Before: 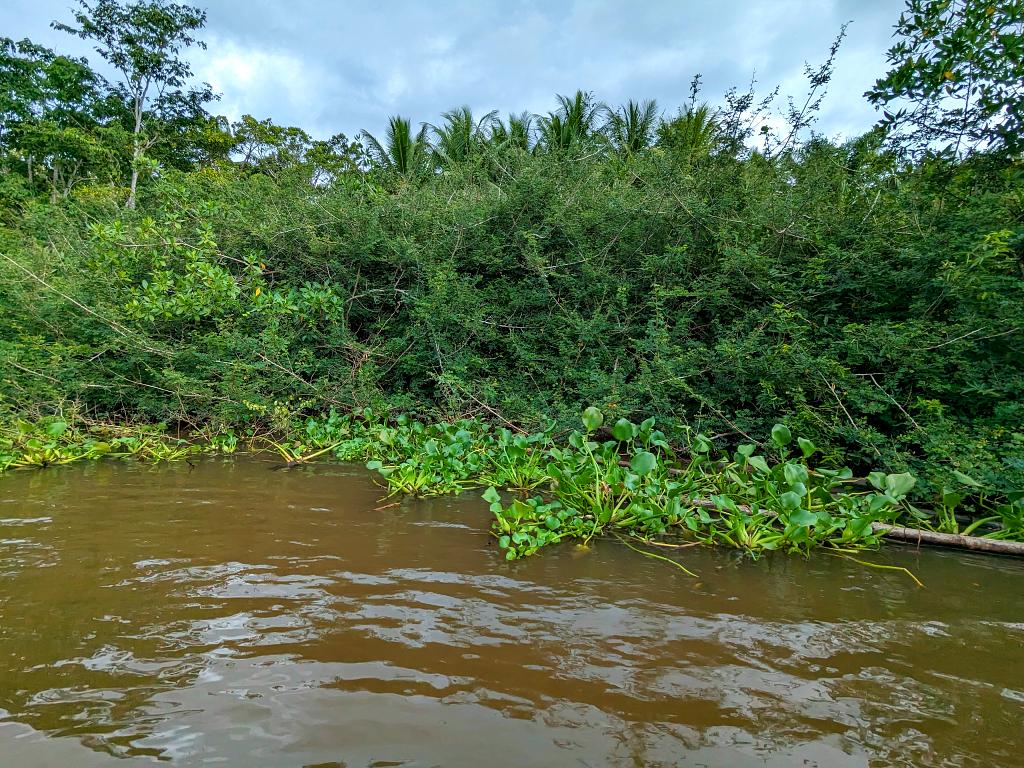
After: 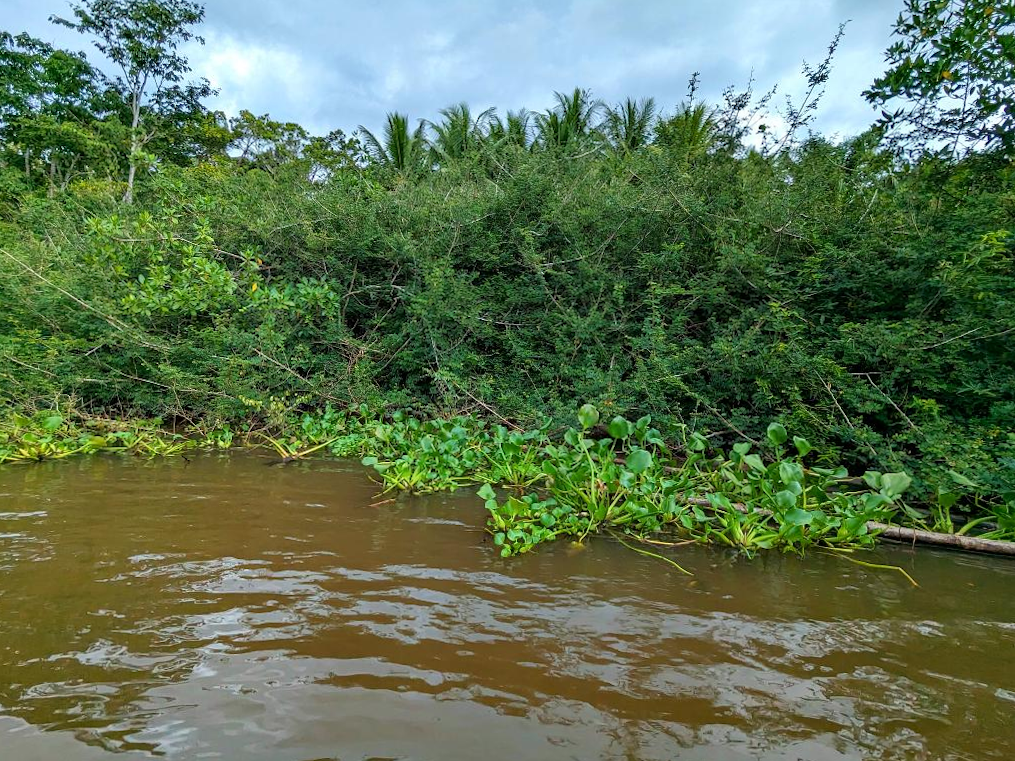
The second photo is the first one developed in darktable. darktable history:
crop and rotate: angle -0.364°
